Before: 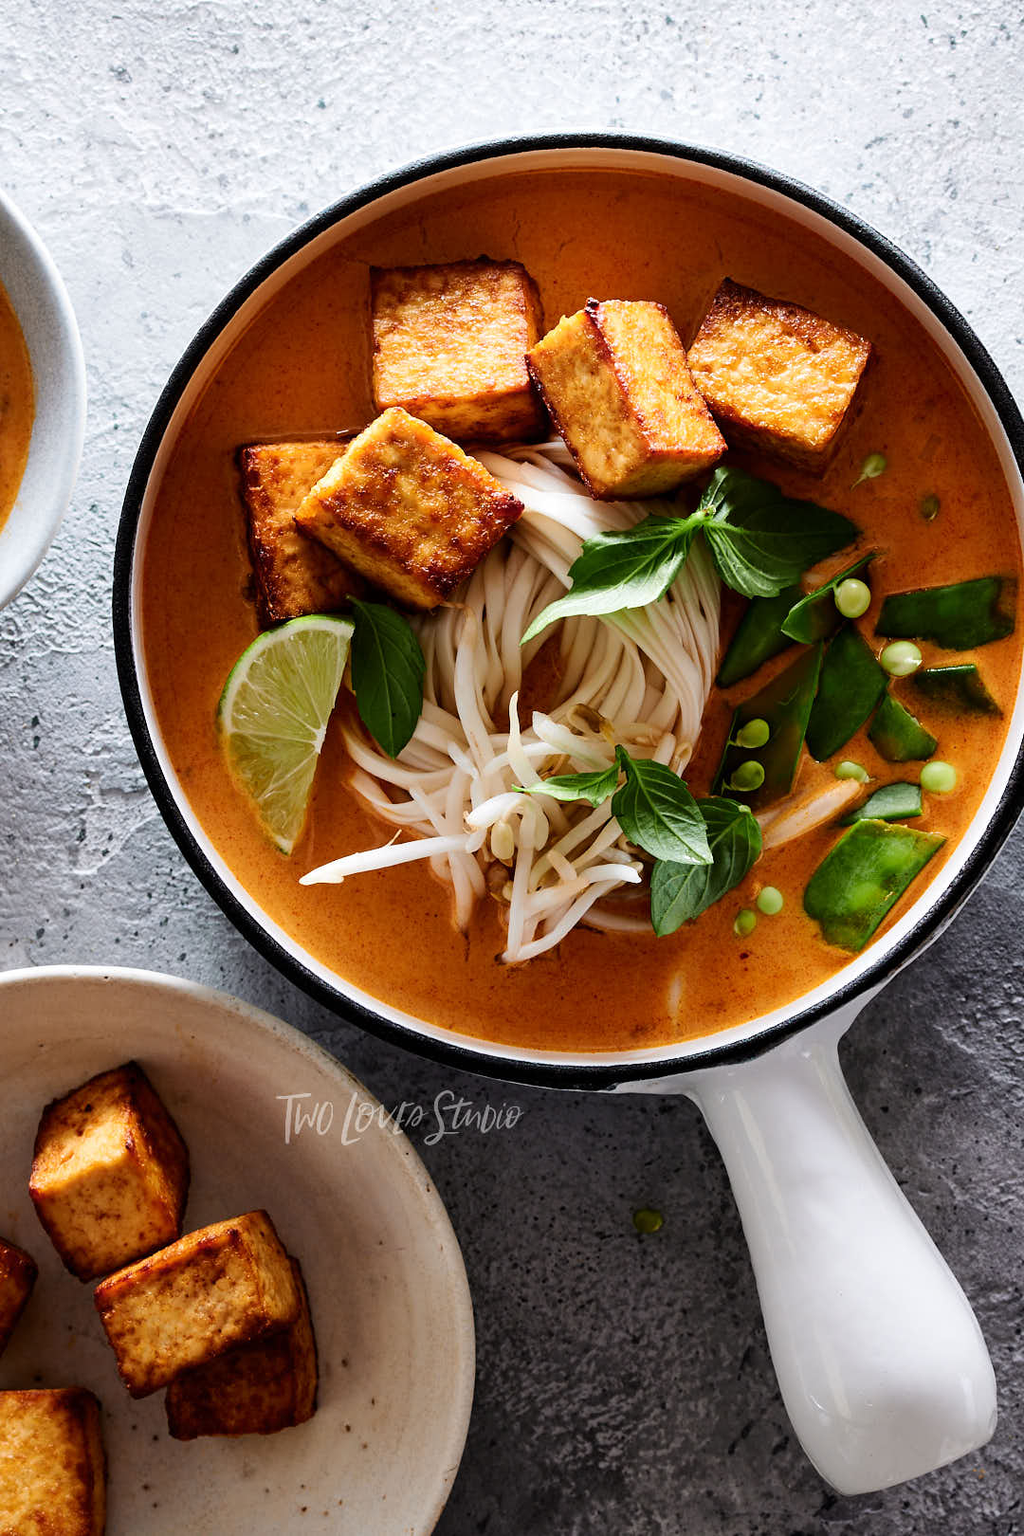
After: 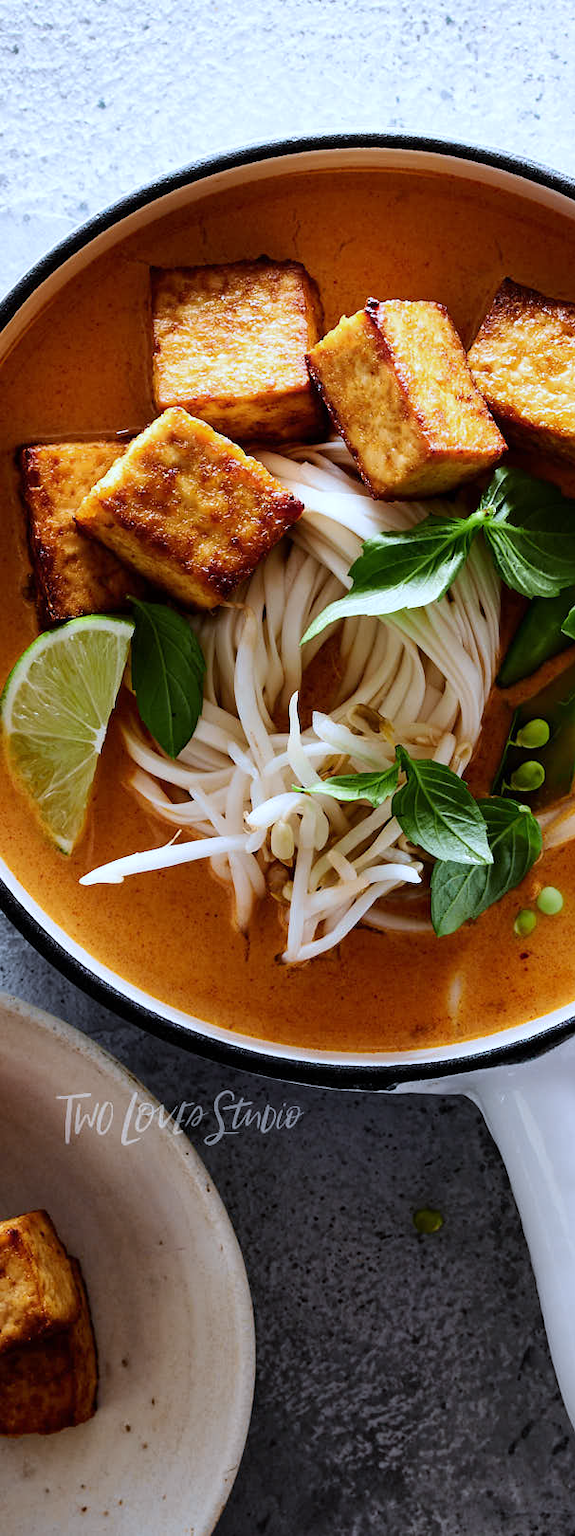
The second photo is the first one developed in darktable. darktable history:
white balance: red 0.931, blue 1.11
crop: left 21.496%, right 22.254%
